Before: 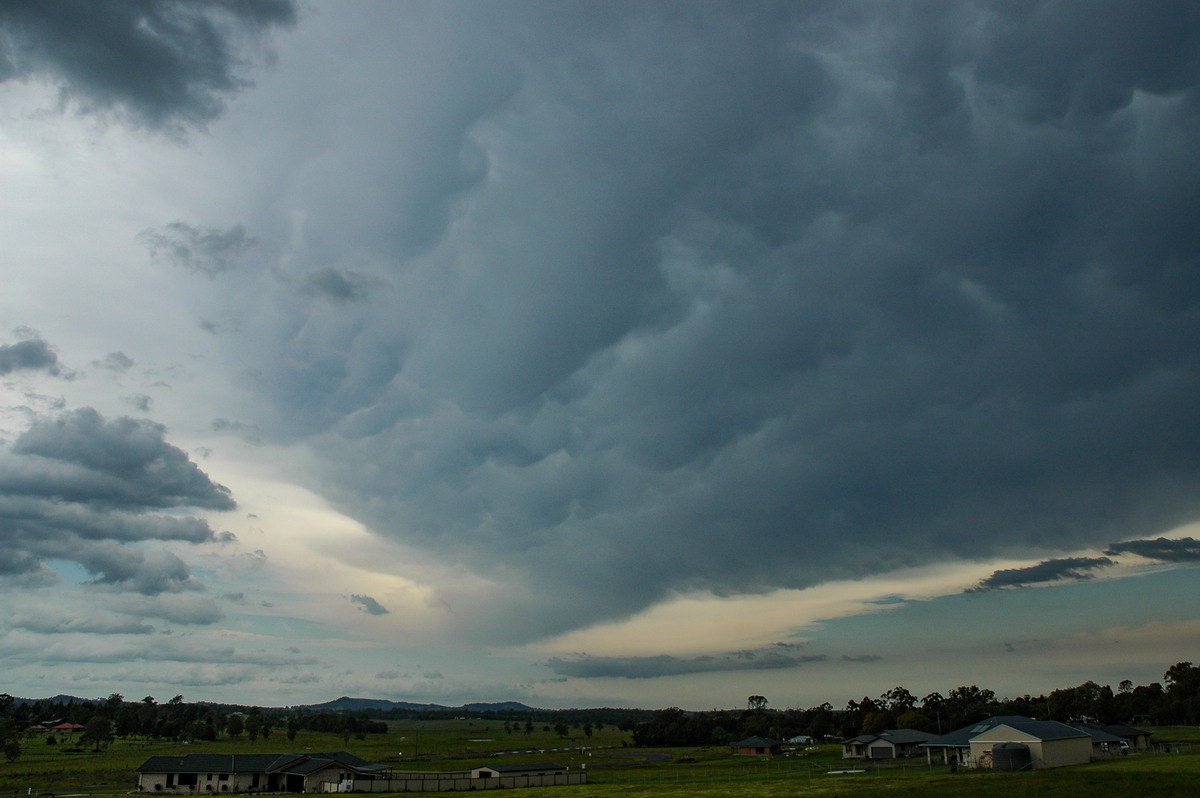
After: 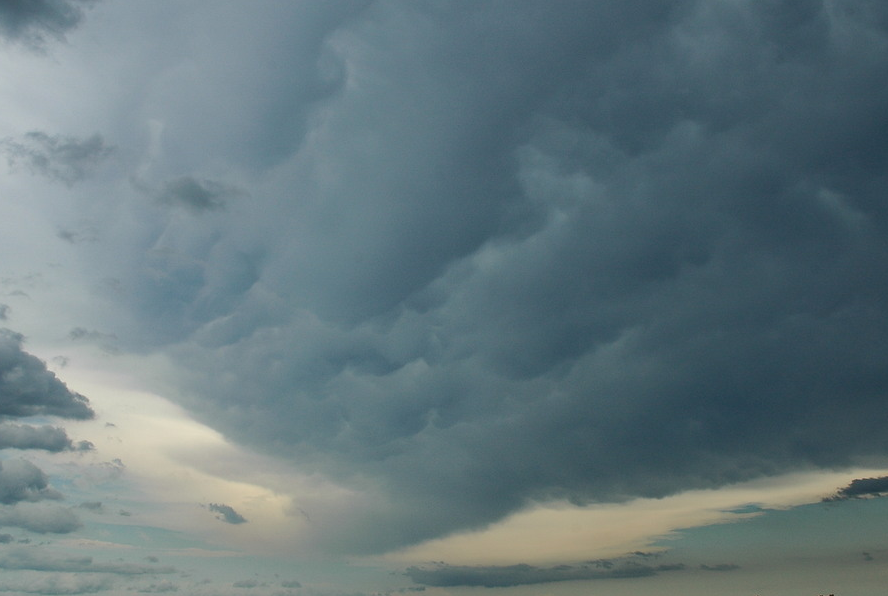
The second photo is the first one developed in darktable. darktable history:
crop and rotate: left 11.898%, top 11.42%, right 14.027%, bottom 13.88%
